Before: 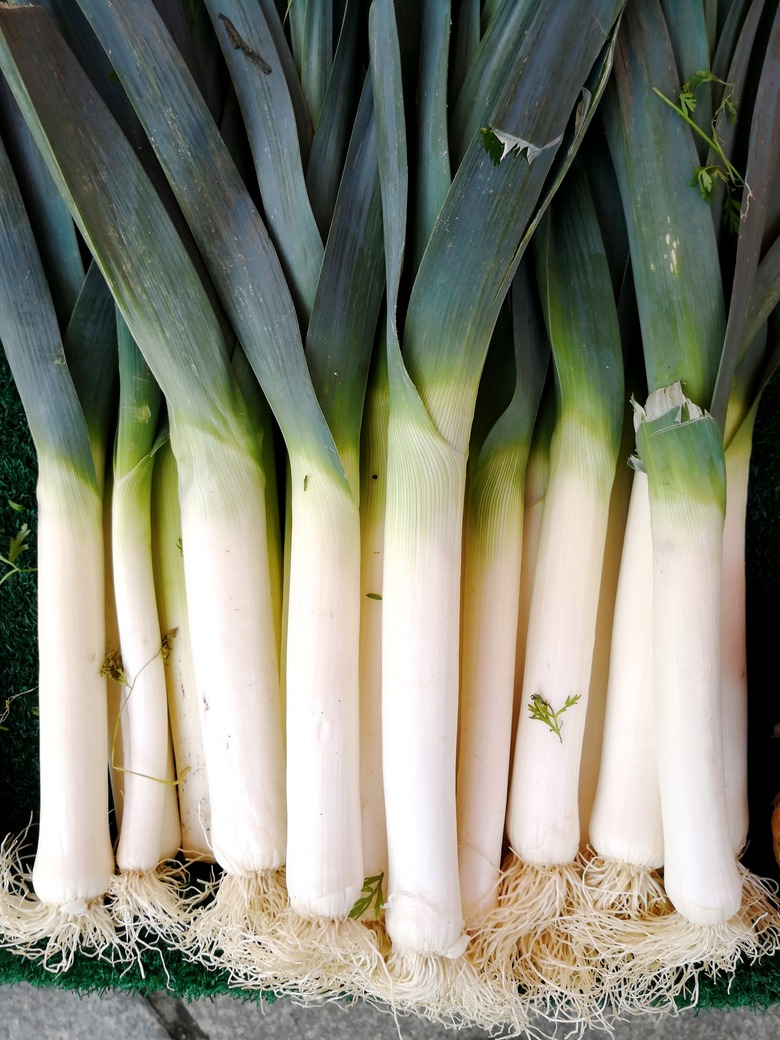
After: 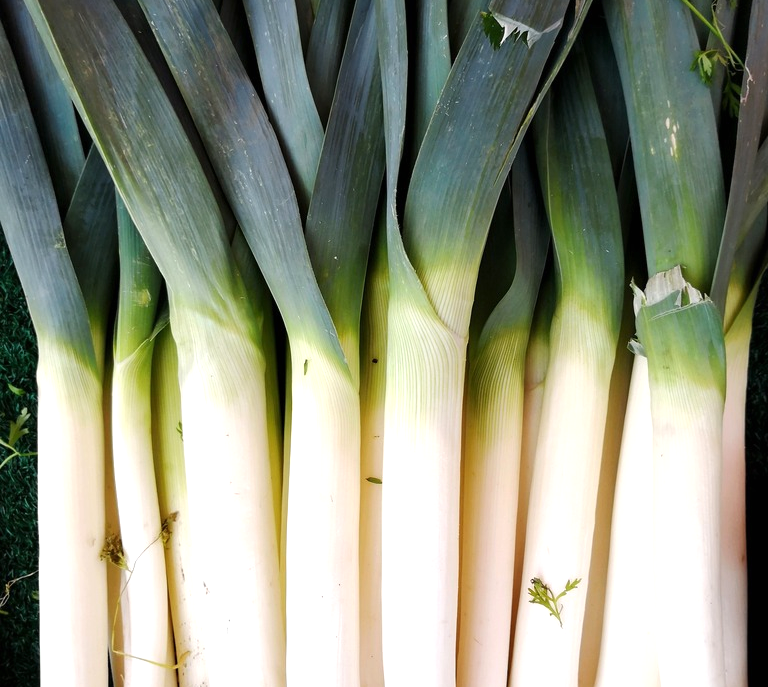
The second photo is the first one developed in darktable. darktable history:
crop: top 11.155%, bottom 22.73%
exposure: black level correction 0, exposure 0.399 EV, compensate exposure bias true, compensate highlight preservation false
